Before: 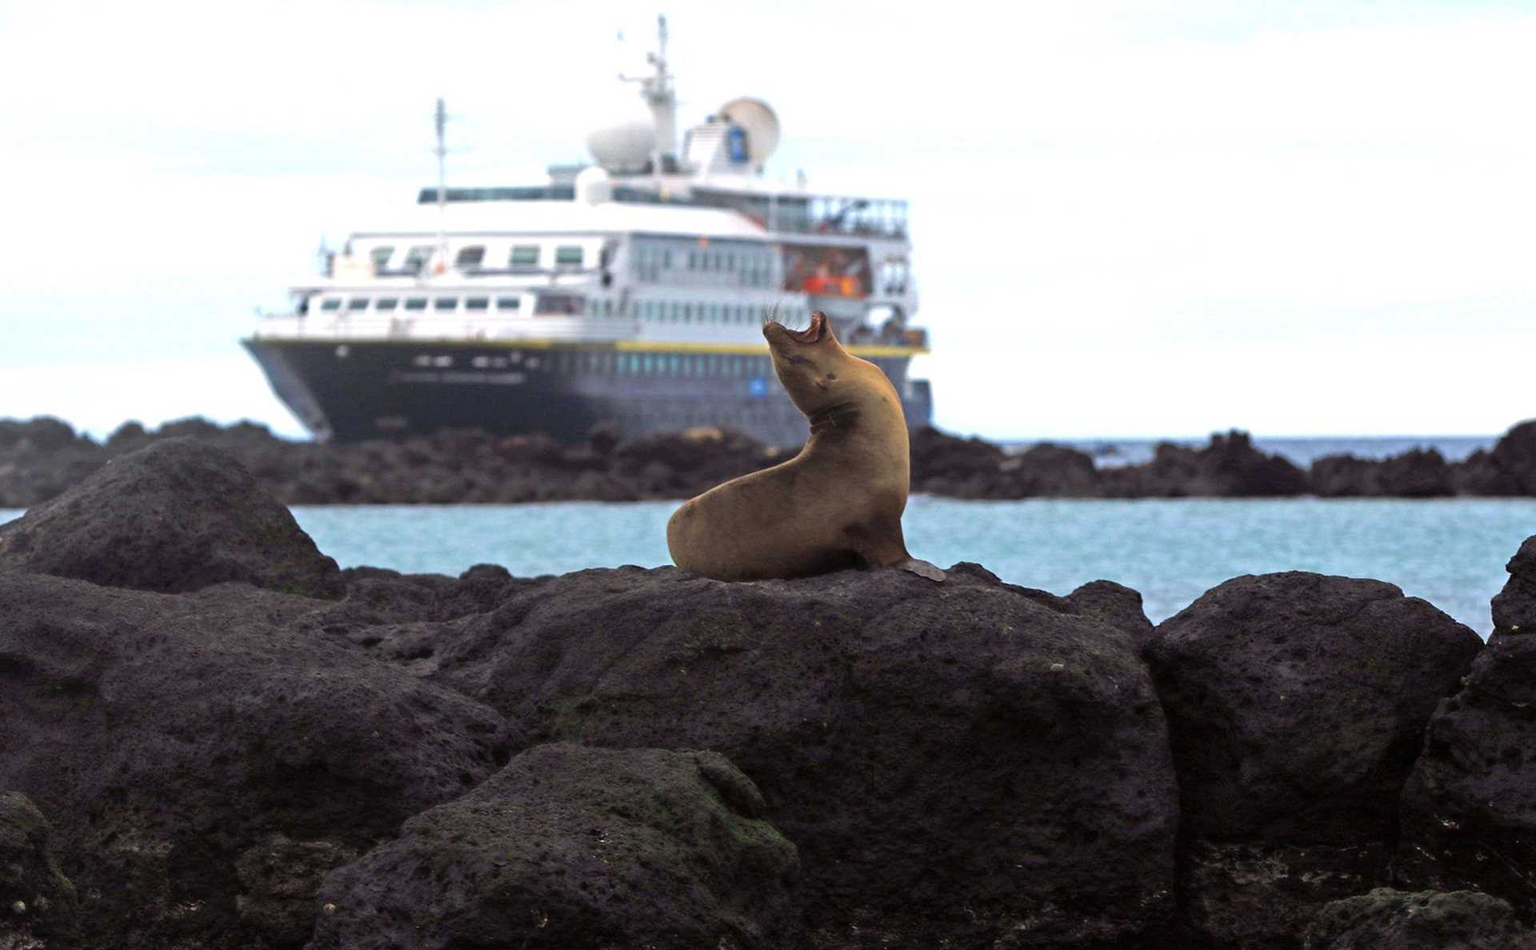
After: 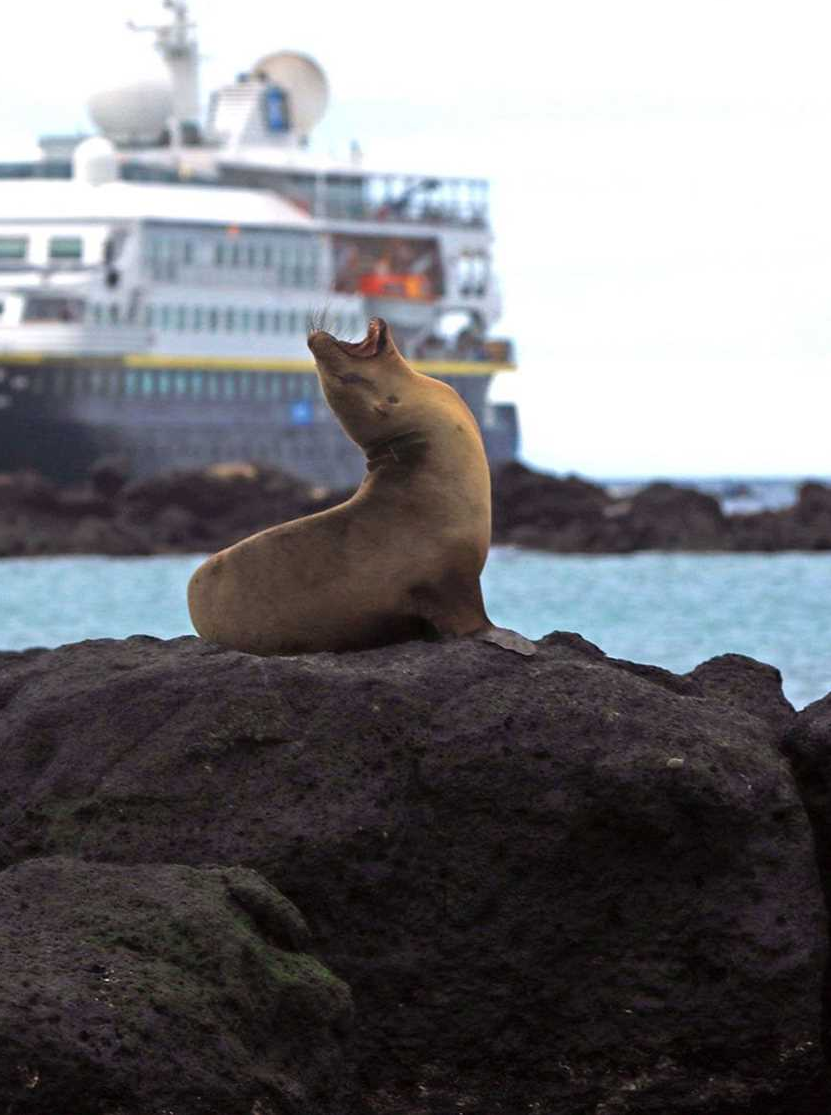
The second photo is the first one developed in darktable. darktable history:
crop: left 33.654%, top 5.993%, right 23.062%
